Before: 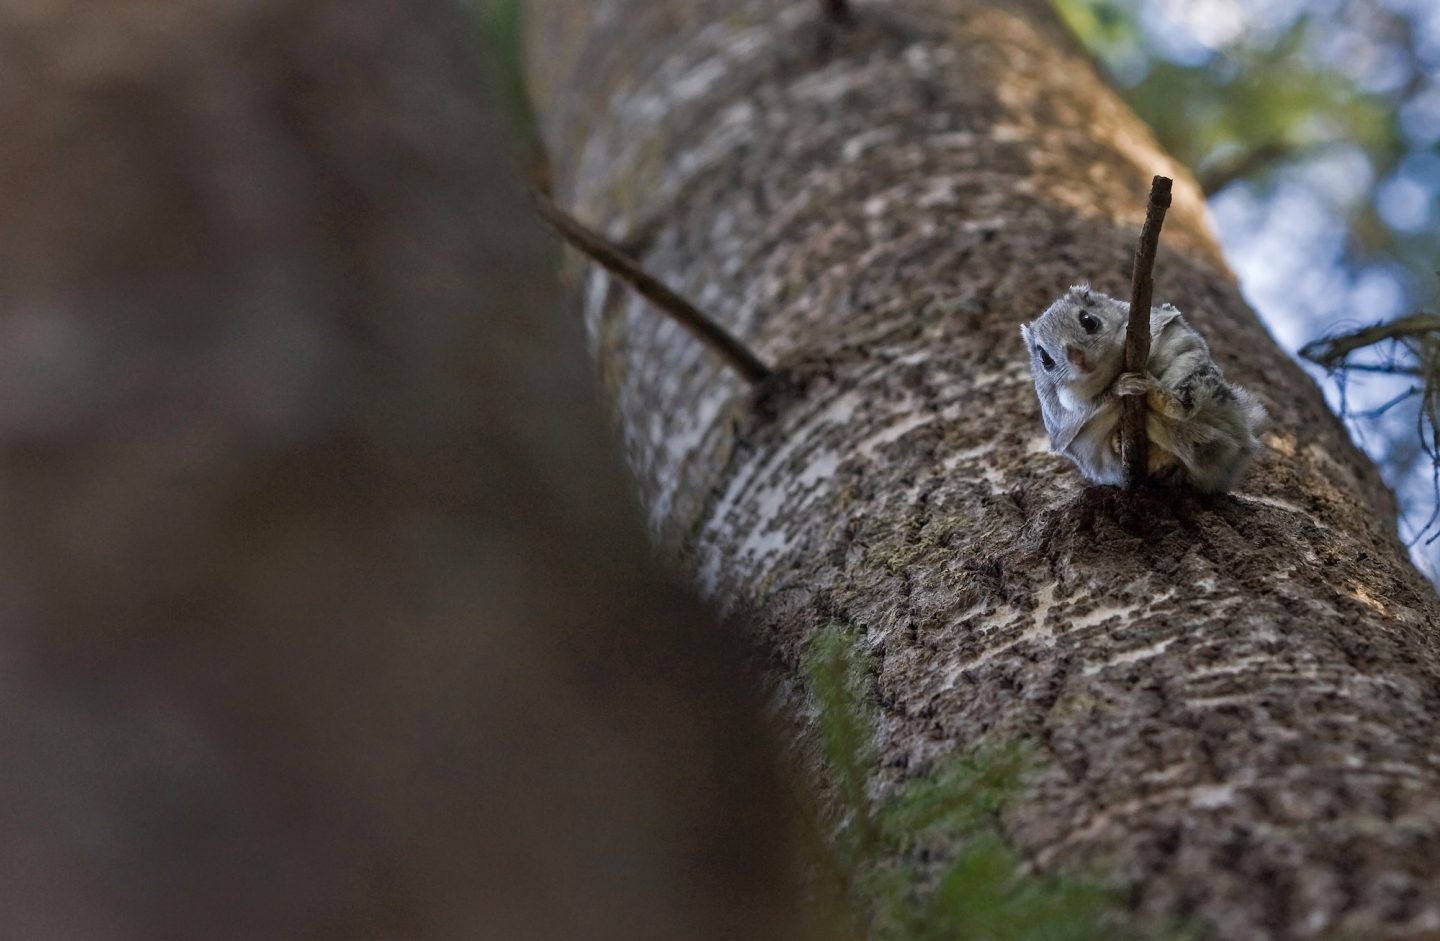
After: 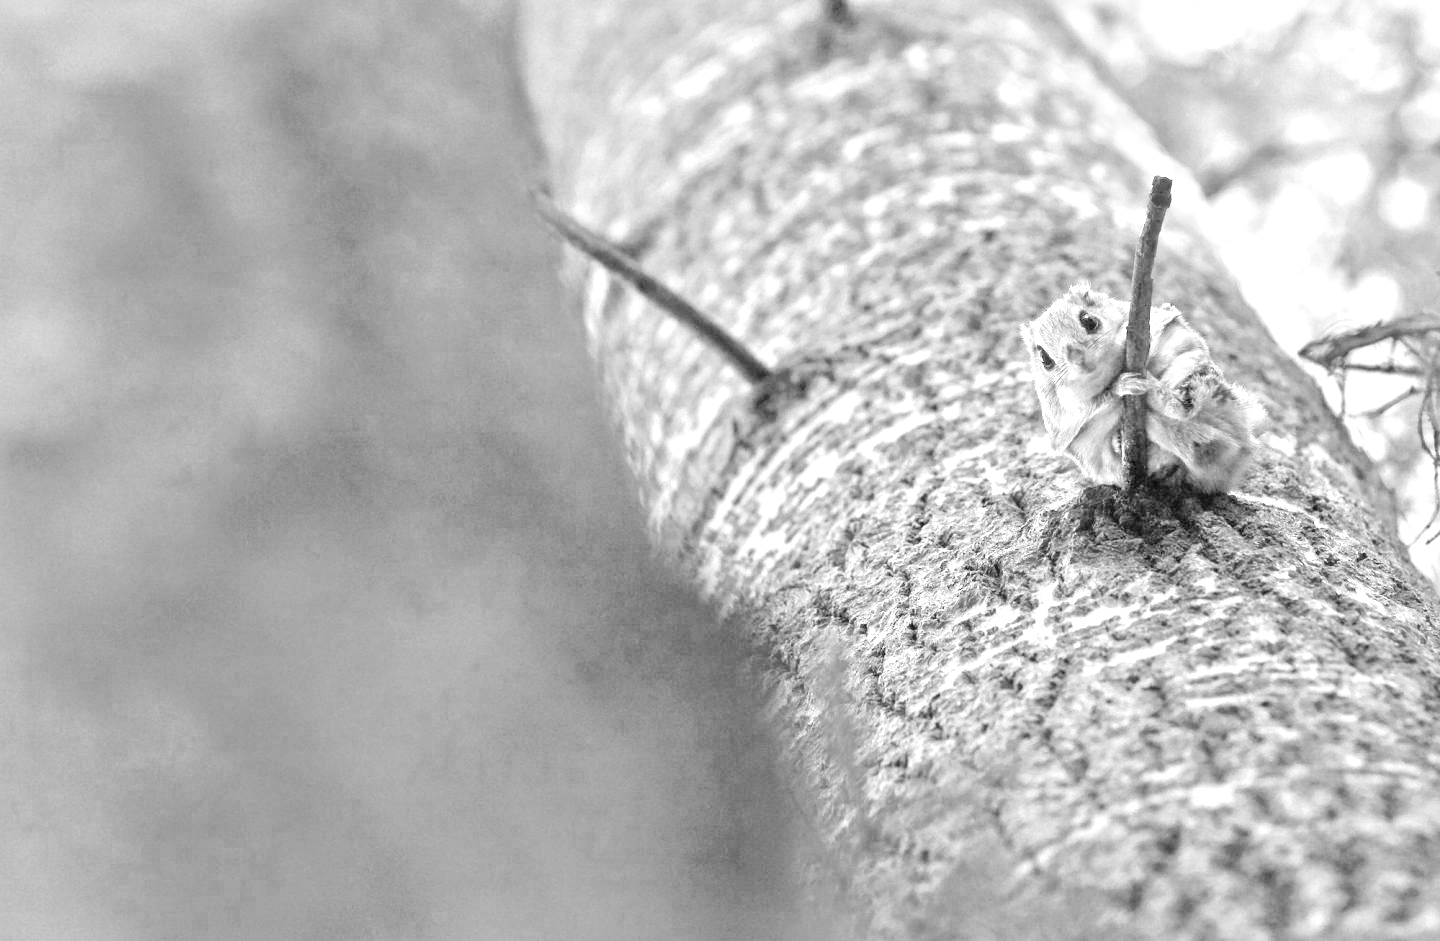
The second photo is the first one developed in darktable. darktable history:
contrast brightness saturation: contrast 0.1, brightness 0.3, saturation 0.14
monochrome: on, module defaults
white balance: red 4.26, blue 1.802
